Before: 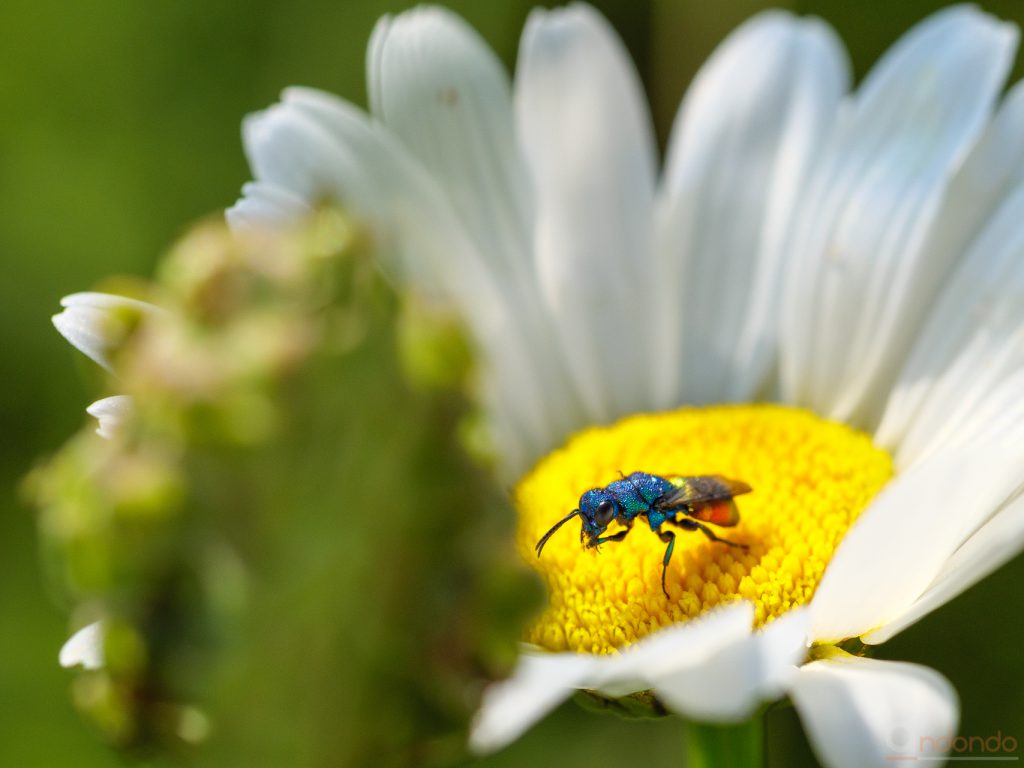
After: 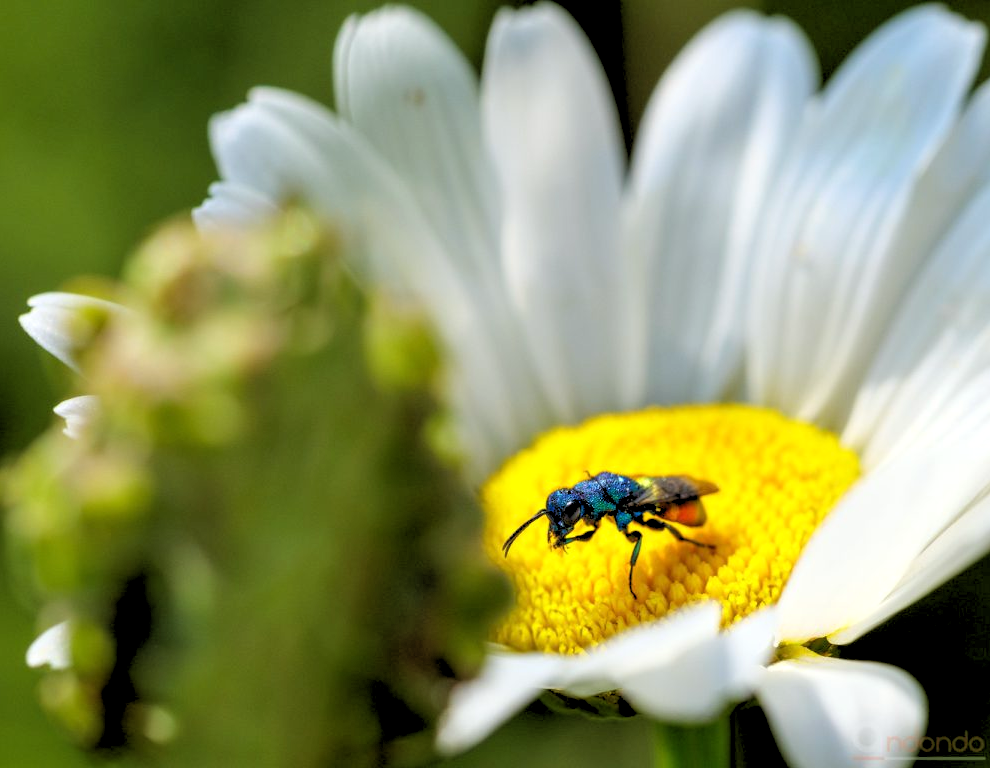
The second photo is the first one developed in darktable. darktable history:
crop and rotate: left 3.238%
rgb levels: levels [[0.029, 0.461, 0.922], [0, 0.5, 1], [0, 0.5, 1]]
white balance: red 0.982, blue 1.018
